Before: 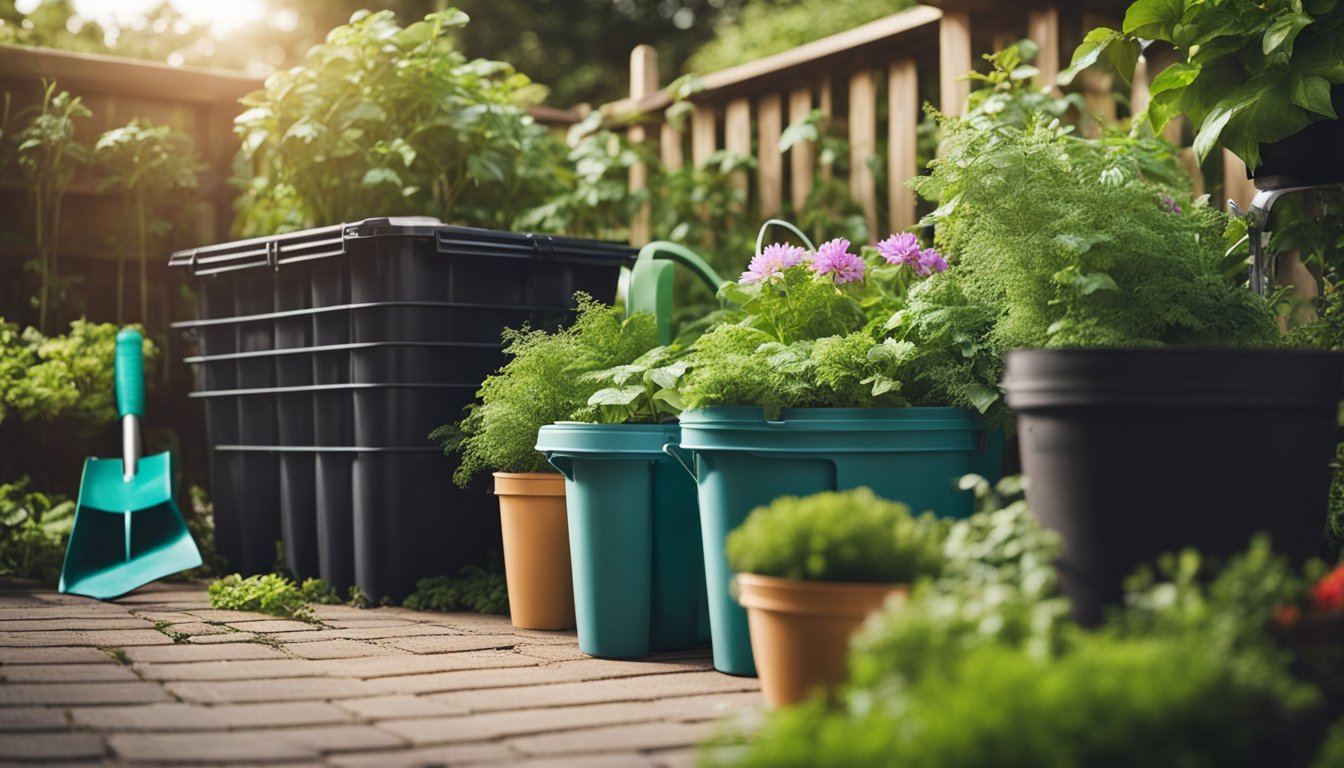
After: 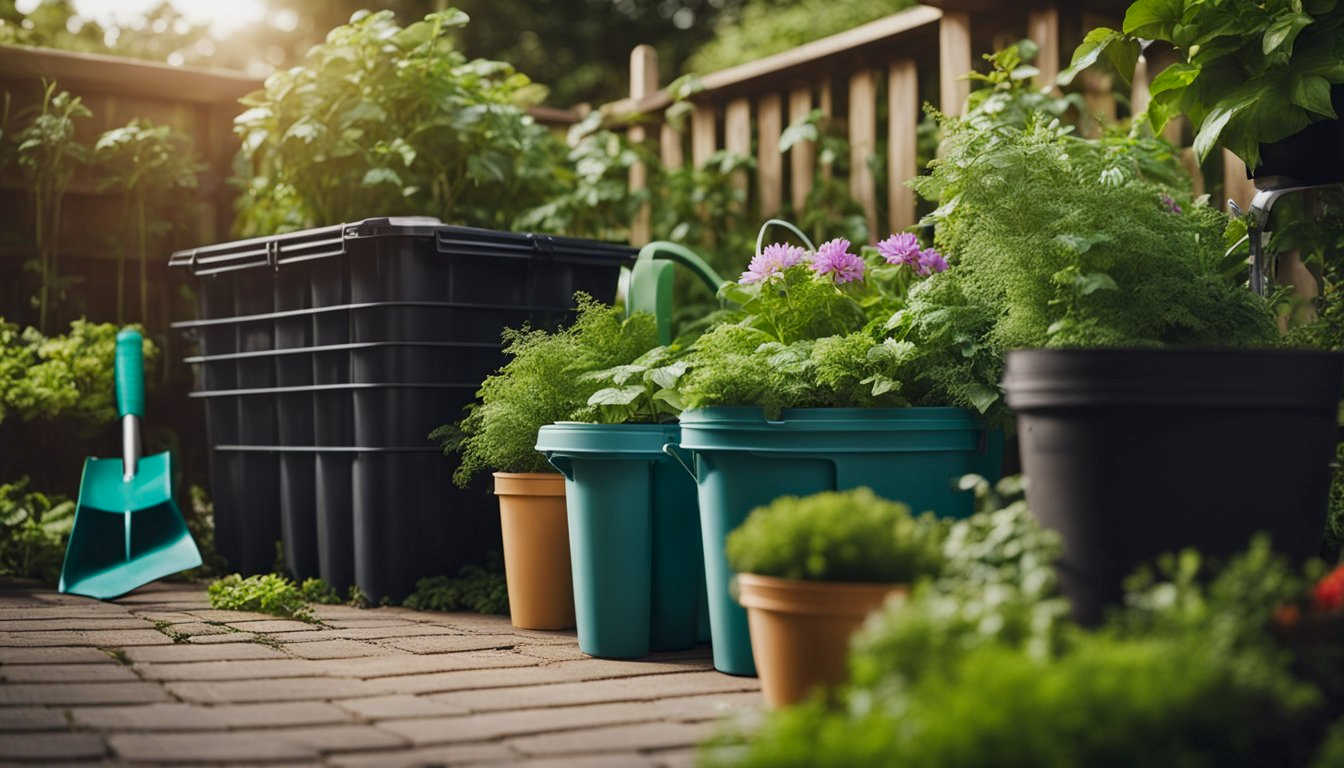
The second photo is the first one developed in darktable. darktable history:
exposure: black level correction 0.002, exposure -0.199 EV, compensate highlight preservation false
local contrast: highlights 101%, shadows 101%, detail 120%, midtone range 0.2
tone curve: curves: ch0 [(0, 0) (0.641, 0.595) (1, 1)], color space Lab, independent channels
tone equalizer: edges refinement/feathering 500, mask exposure compensation -1.57 EV, preserve details no
